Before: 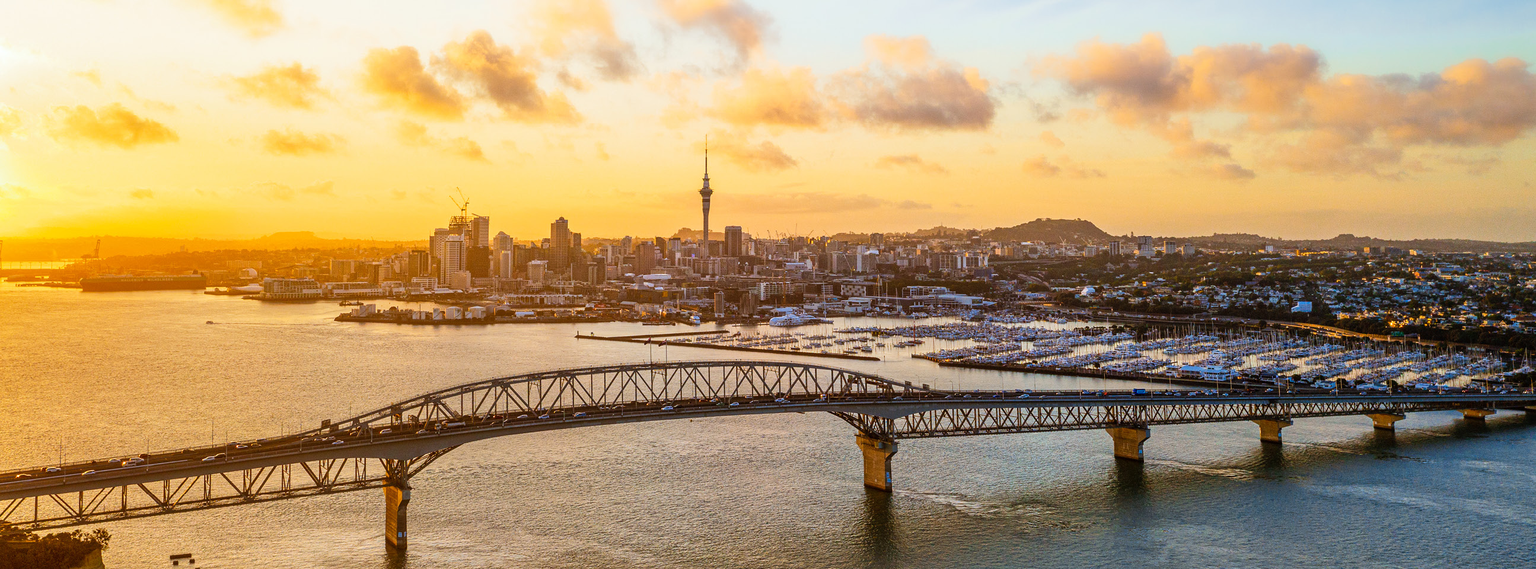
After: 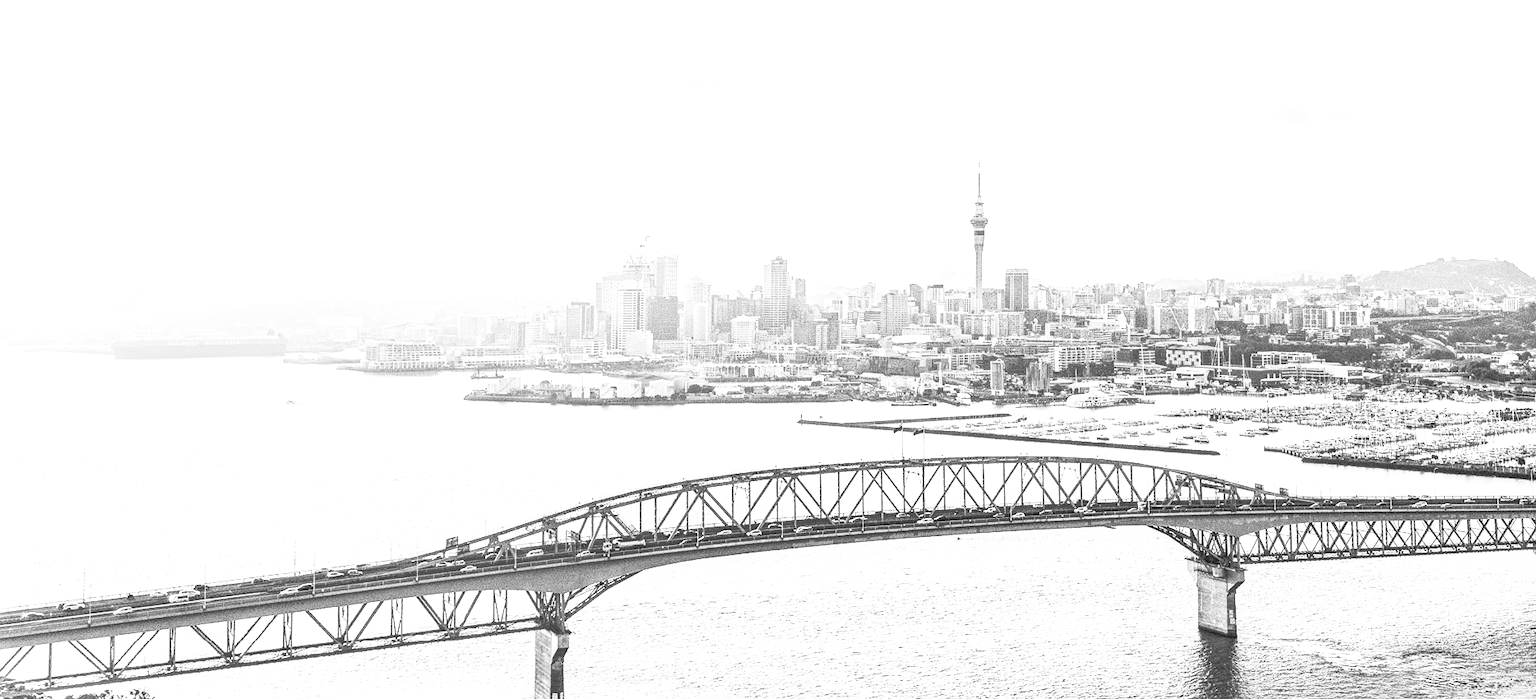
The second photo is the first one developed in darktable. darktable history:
local contrast: on, module defaults
exposure: black level correction 0, exposure 1.563 EV, compensate exposure bias true, compensate highlight preservation false
contrast brightness saturation: contrast 0.568, brightness 0.572, saturation -0.344
color zones: curves: ch1 [(0, -0.394) (0.143, -0.394) (0.286, -0.394) (0.429, -0.392) (0.571, -0.391) (0.714, -0.391) (0.857, -0.391) (1, -0.394)]
tone equalizer: -7 EV 0.141 EV, -6 EV 0.585 EV, -5 EV 1.12 EV, -4 EV 1.31 EV, -3 EV 1.18 EV, -2 EV 0.6 EV, -1 EV 0.162 EV
shadows and highlights: shadows 36.2, highlights -27.41, soften with gaussian
crop: top 5.795%, right 27.858%, bottom 5.523%
